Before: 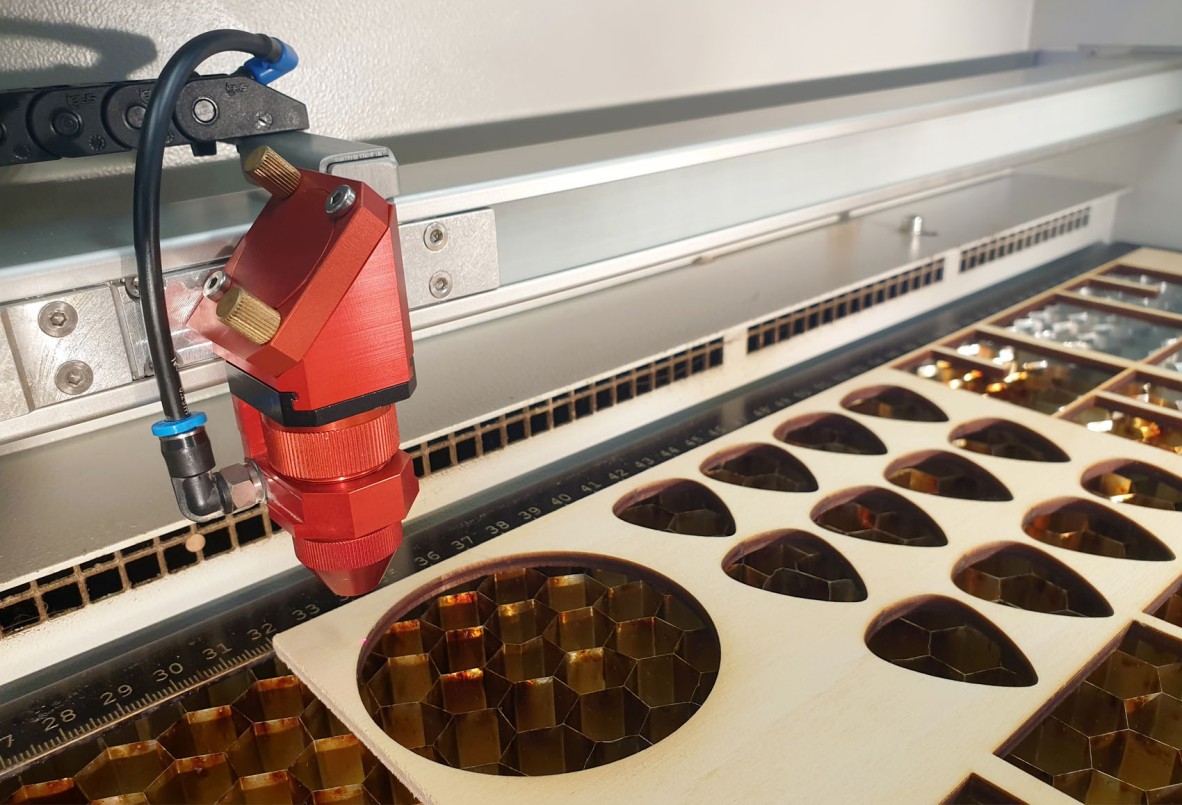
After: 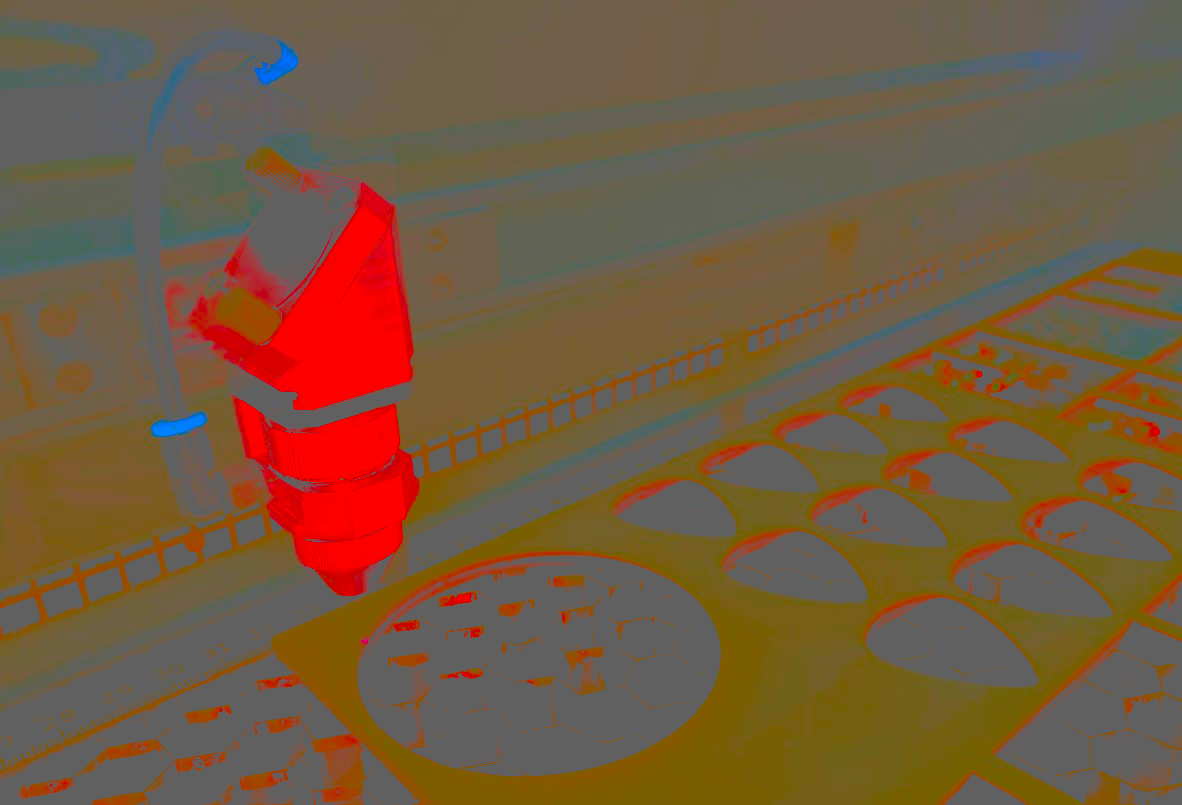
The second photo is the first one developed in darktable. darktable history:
rgb levels: levels [[0.034, 0.472, 0.904], [0, 0.5, 1], [0, 0.5, 1]]
color balance rgb: perceptual saturation grading › global saturation 30%, global vibrance 20%
shadows and highlights: low approximation 0.01, soften with gaussian
contrast brightness saturation: contrast -0.99, brightness -0.17, saturation 0.75
base curve: curves: ch0 [(0, 0) (0.005, 0.002) (0.193, 0.295) (0.399, 0.664) (0.75, 0.928) (1, 1)]
